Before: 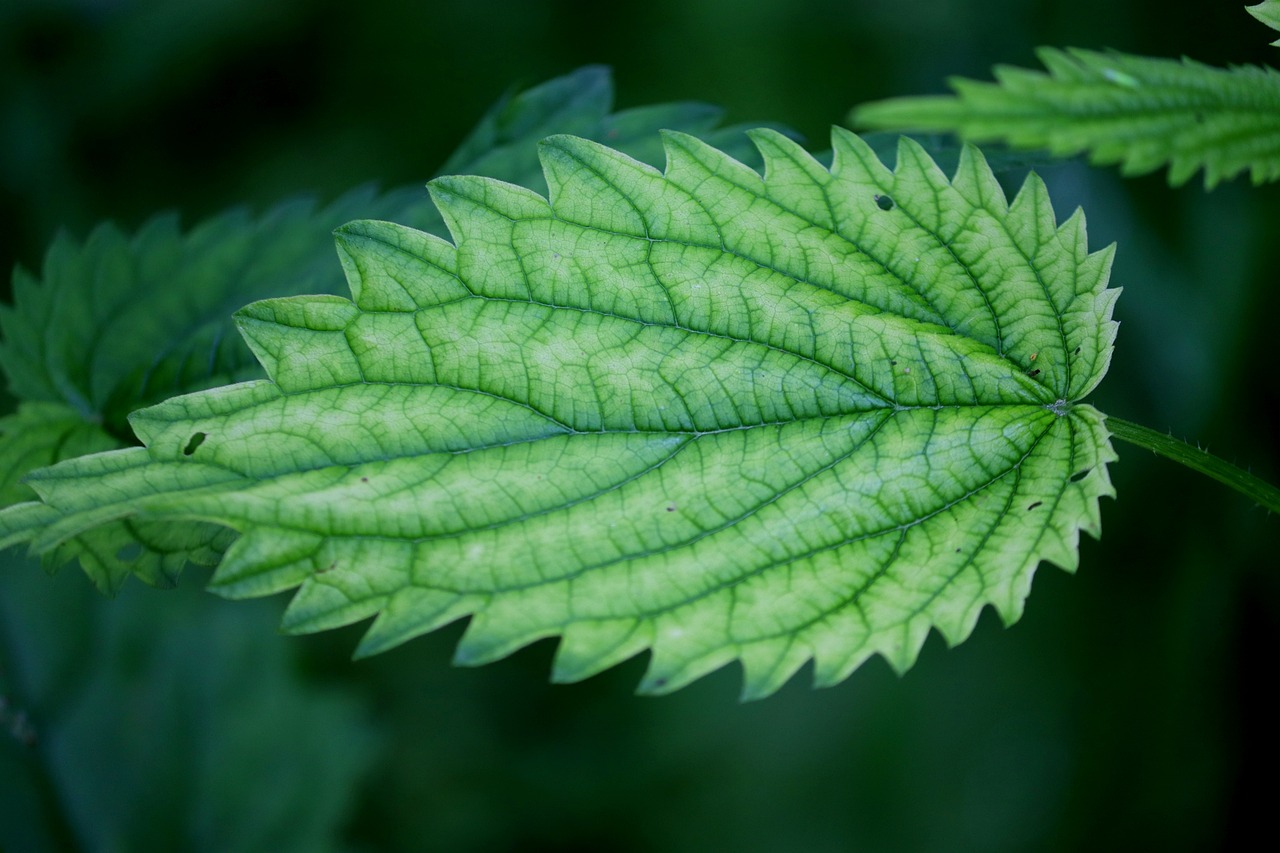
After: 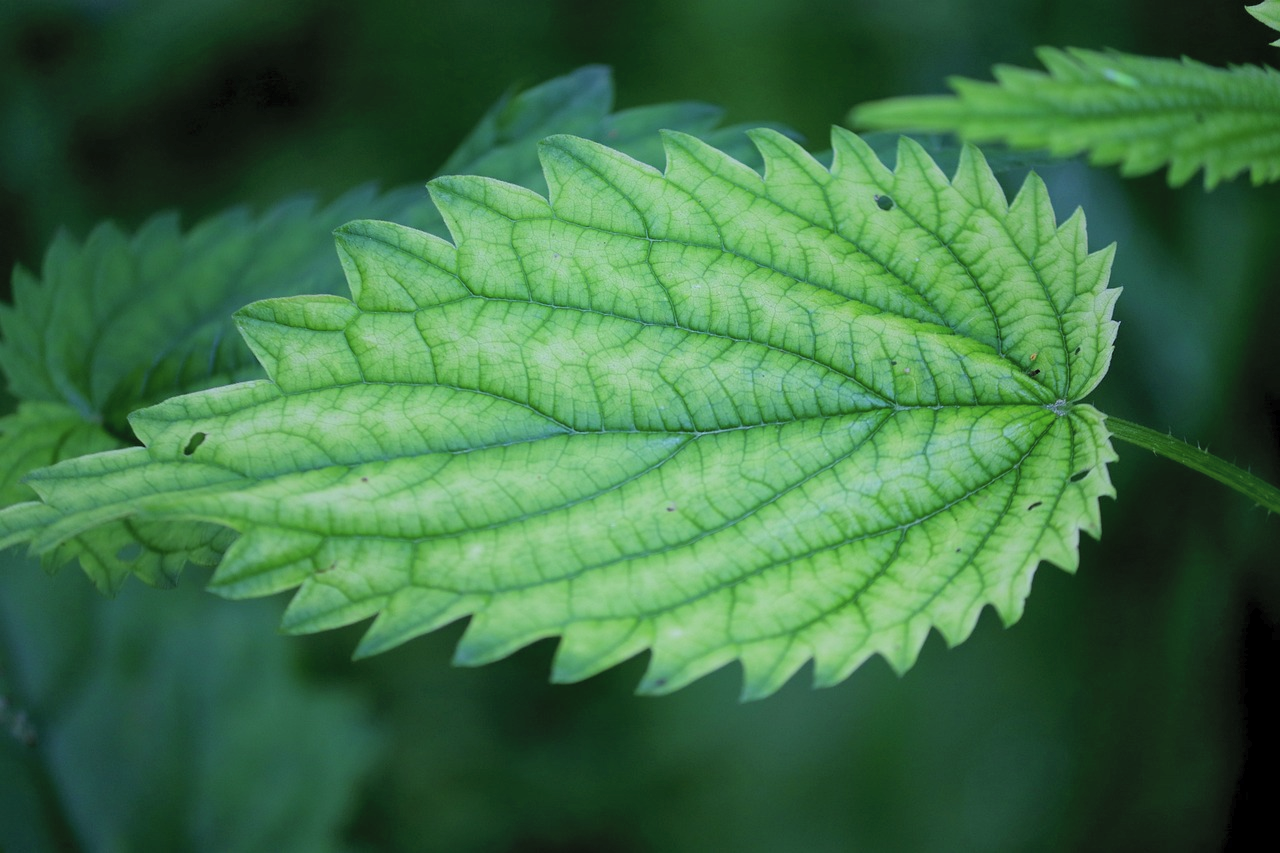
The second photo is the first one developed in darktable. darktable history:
contrast brightness saturation: brightness 0.17
shadows and highlights: radius 25.35, white point adjustment -5.3, compress 82.46%, soften with gaussian
